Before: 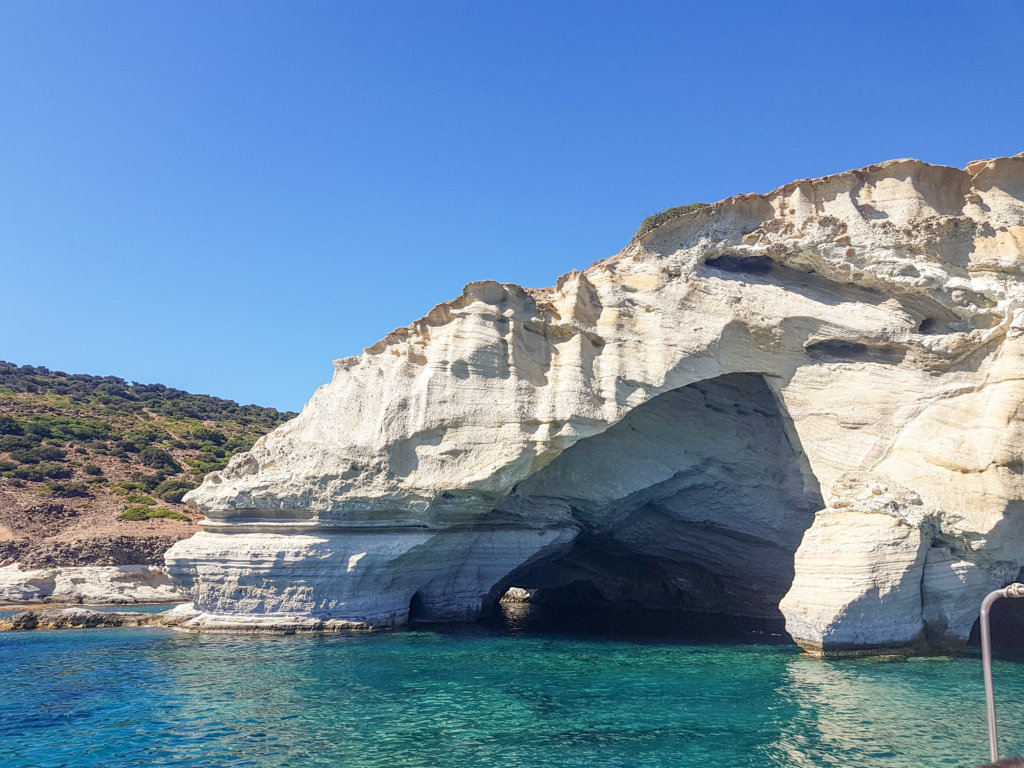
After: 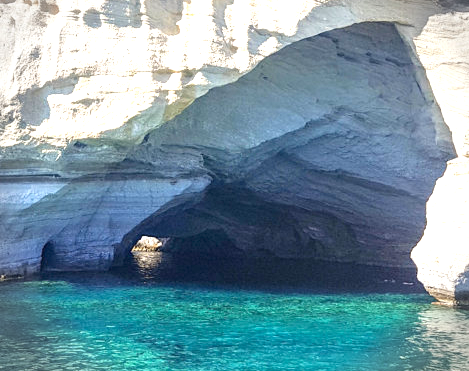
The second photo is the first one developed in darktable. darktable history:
crop: left 35.976%, top 45.819%, right 18.162%, bottom 5.807%
vignetting: fall-off start 88.03%, fall-off radius 24.9%
contrast brightness saturation: contrast 0.03, brightness 0.06, saturation 0.13
exposure: black level correction 0, exposure 1.125 EV, compensate exposure bias true, compensate highlight preservation false
